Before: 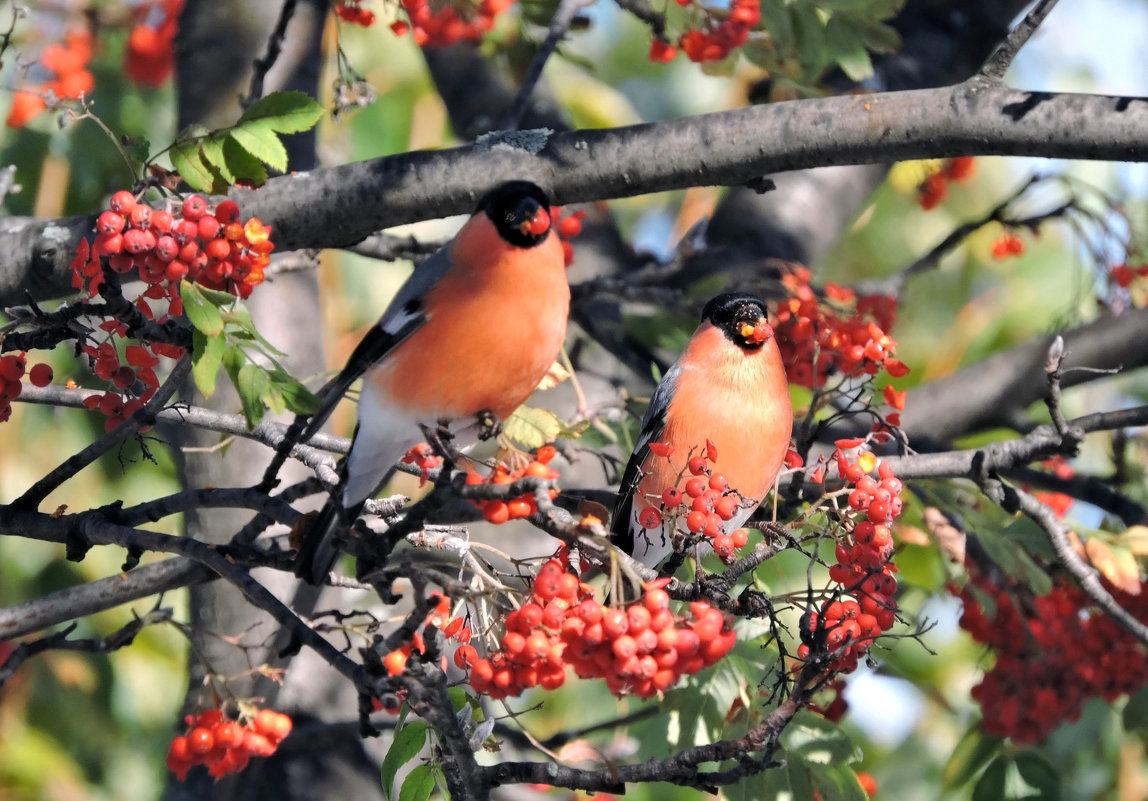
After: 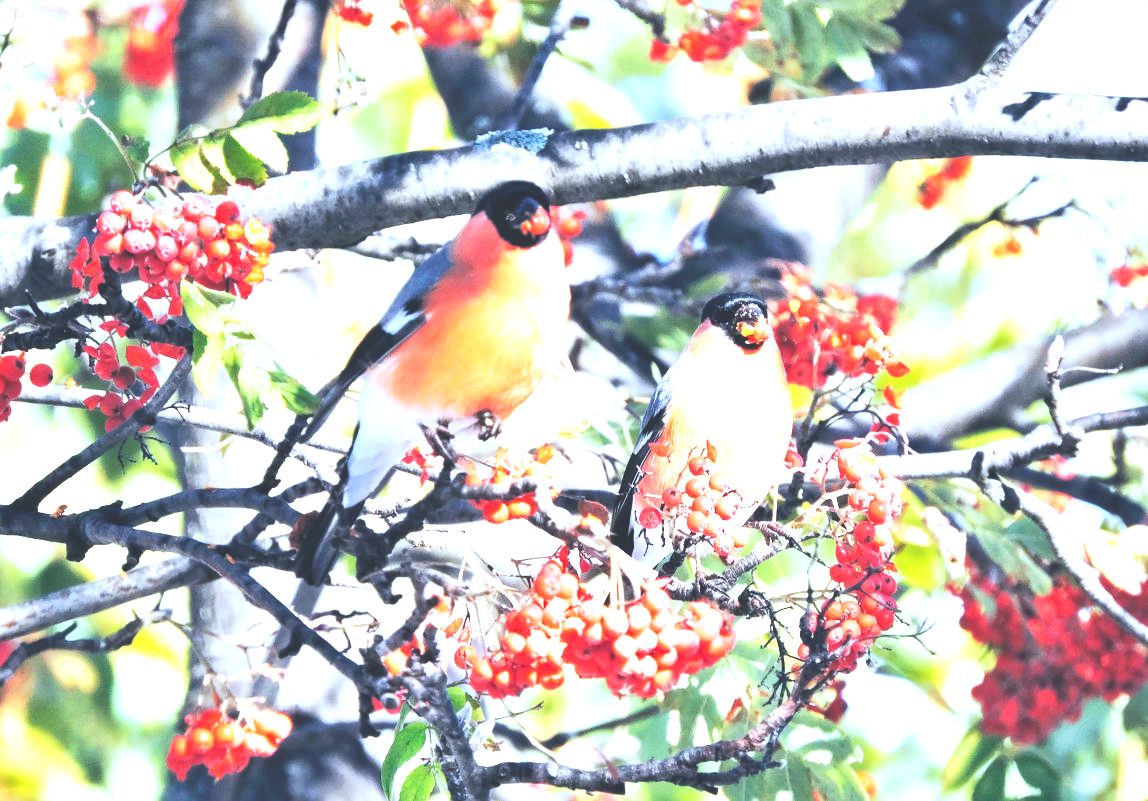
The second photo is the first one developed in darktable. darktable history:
contrast brightness saturation: contrast 0.037, saturation 0.066
shadows and highlights: radius 110.27, shadows 51.25, white point adjustment 9.02, highlights -5.88, soften with gaussian
exposure: black level correction -0.021, exposure -0.033 EV, compensate highlight preservation false
base curve: curves: ch0 [(0, 0) (0.007, 0.004) (0.027, 0.03) (0.046, 0.07) (0.207, 0.54) (0.442, 0.872) (0.673, 0.972) (1, 1)], preserve colors none
color correction: highlights a* -2.41, highlights b* -18.47
local contrast: highlights 103%, shadows 100%, detail 119%, midtone range 0.2
contrast equalizer: octaves 7, y [[0.5 ×6], [0.5 ×6], [0.5, 0.5, 0.501, 0.545, 0.707, 0.863], [0 ×6], [0 ×6]], mix 0.317
color balance rgb: shadows lift › chroma 1.419%, shadows lift › hue 260.81°, linear chroma grading › global chroma 15.175%, perceptual saturation grading › global saturation 0.032%, perceptual brilliance grading › global brilliance 9.19%, perceptual brilliance grading › shadows 15.375%
